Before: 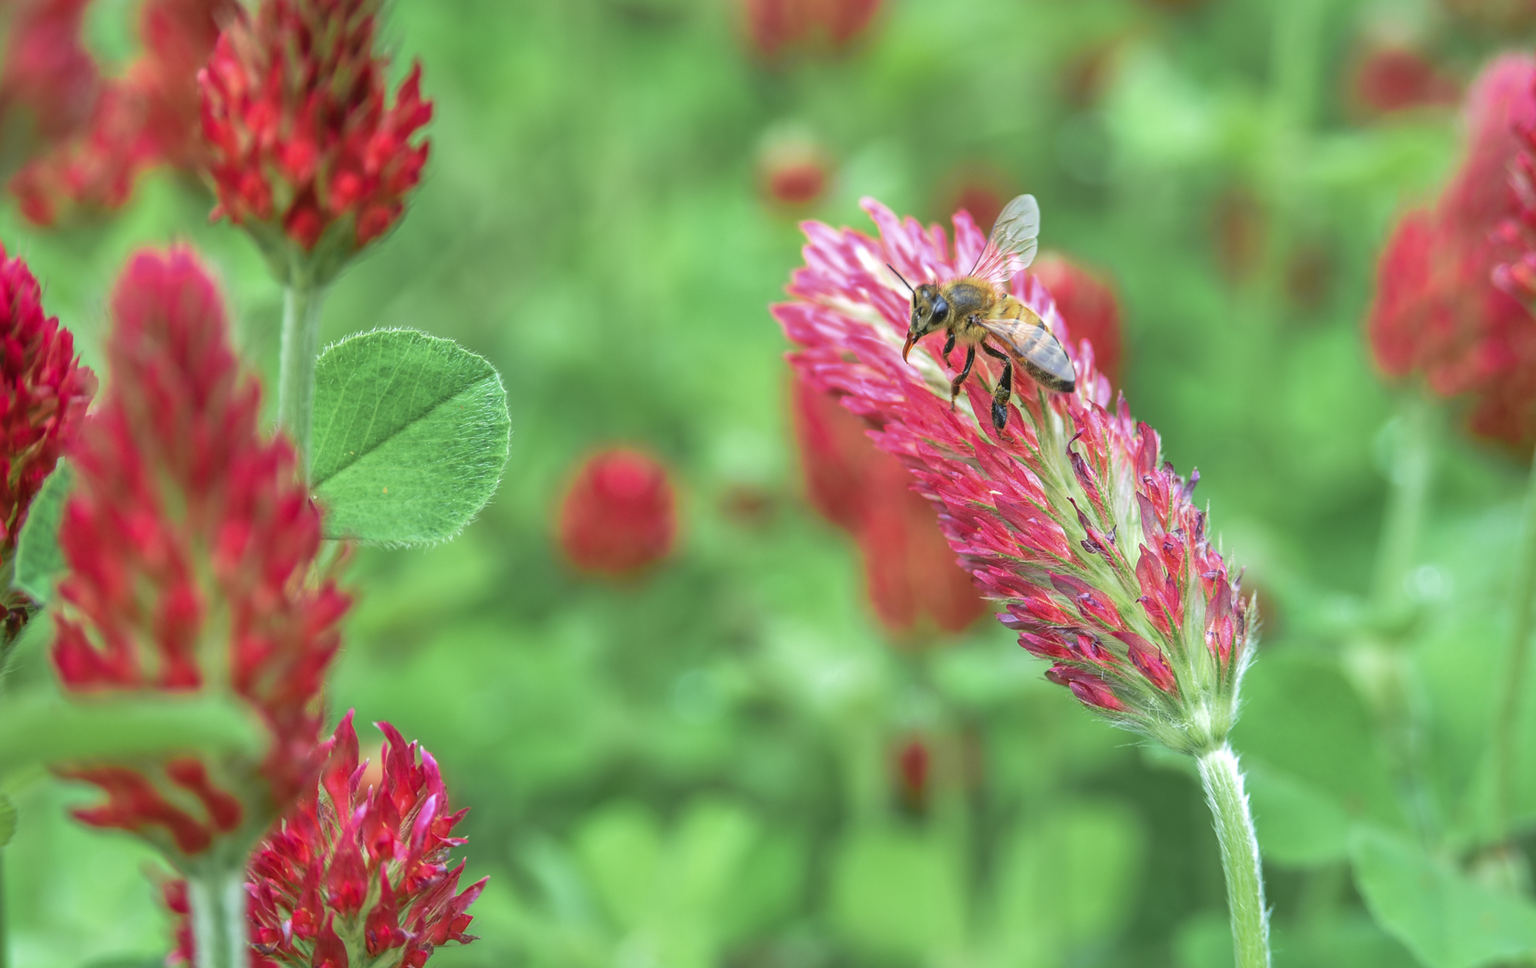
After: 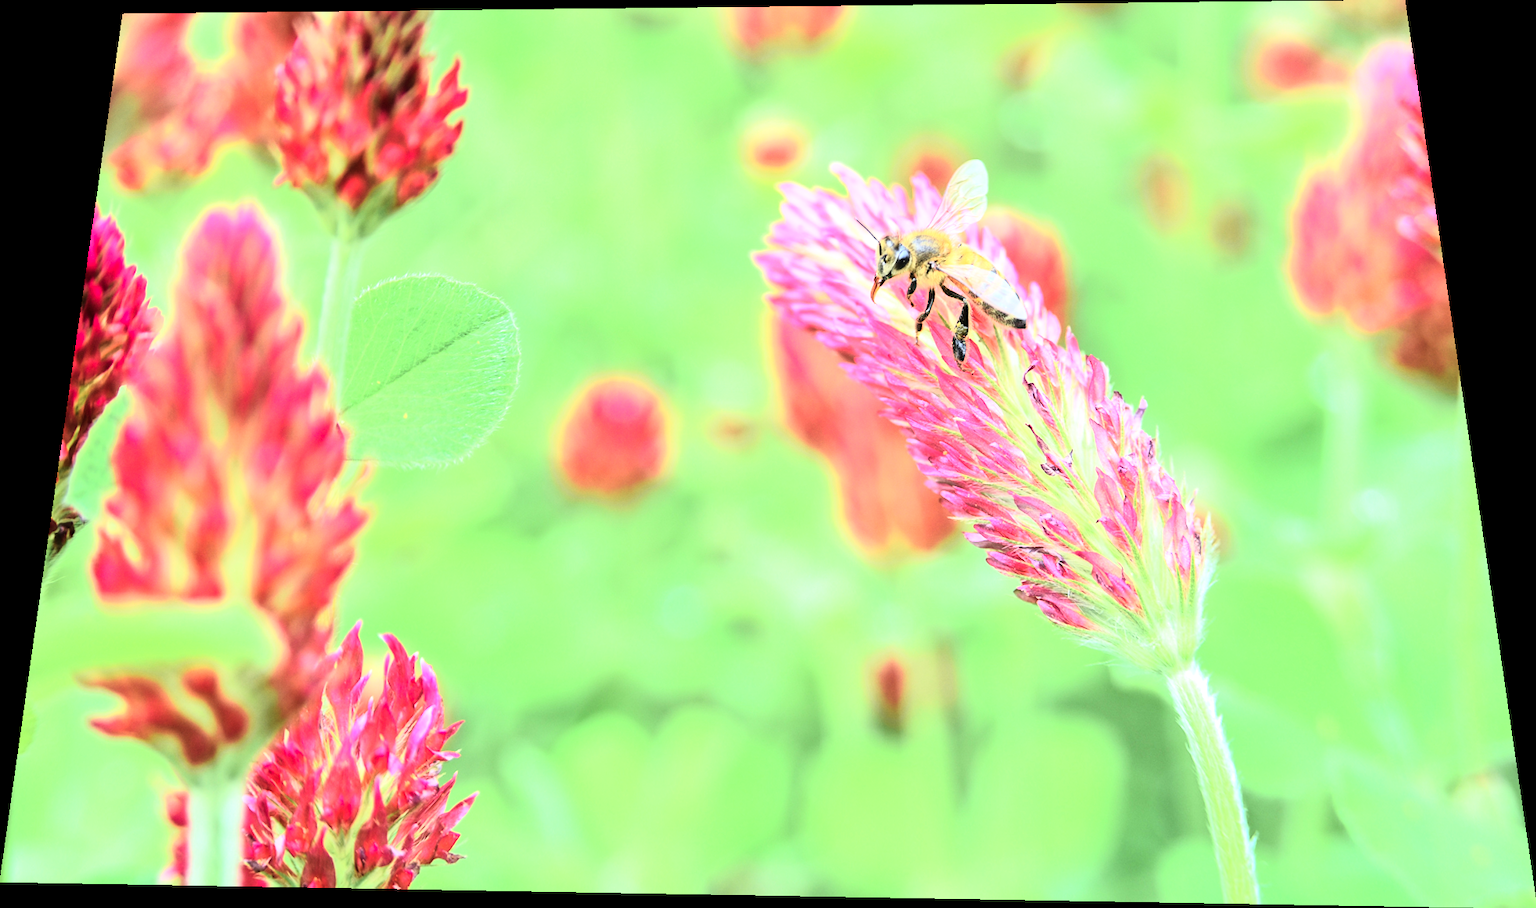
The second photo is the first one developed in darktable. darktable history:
rotate and perspective: rotation 0.128°, lens shift (vertical) -0.181, lens shift (horizontal) -0.044, shear 0.001, automatic cropping off
exposure: black level correction 0.001, exposure 0.5 EV, compensate exposure bias true, compensate highlight preservation false
rgb curve: curves: ch0 [(0, 0) (0.21, 0.15) (0.24, 0.21) (0.5, 0.75) (0.75, 0.96) (0.89, 0.99) (1, 1)]; ch1 [(0, 0.02) (0.21, 0.13) (0.25, 0.2) (0.5, 0.67) (0.75, 0.9) (0.89, 0.97) (1, 1)]; ch2 [(0, 0.02) (0.21, 0.13) (0.25, 0.2) (0.5, 0.67) (0.75, 0.9) (0.89, 0.97) (1, 1)], compensate middle gray true
